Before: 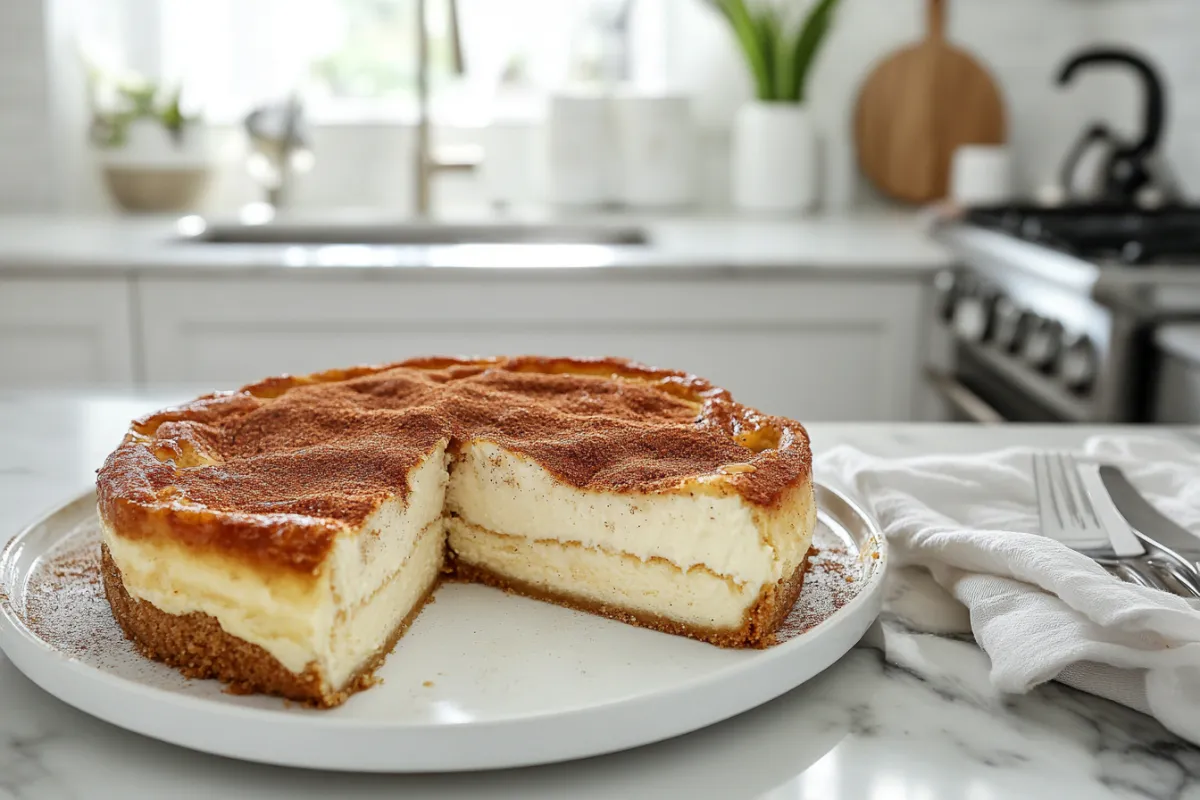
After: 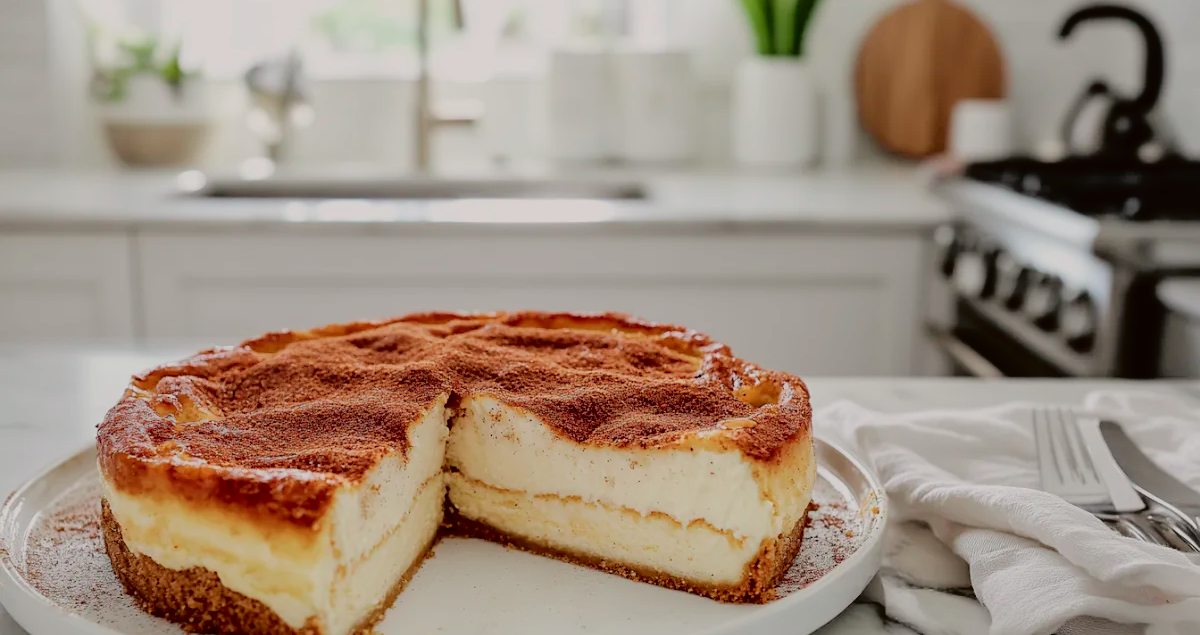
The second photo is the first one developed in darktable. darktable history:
crop and rotate: top 5.667%, bottom 14.937%
tone curve: curves: ch0 [(0, 0.013) (0.181, 0.074) (0.337, 0.304) (0.498, 0.485) (0.78, 0.742) (0.993, 0.954)]; ch1 [(0, 0) (0.294, 0.184) (0.359, 0.34) (0.362, 0.35) (0.43, 0.41) (0.469, 0.463) (0.495, 0.502) (0.54, 0.563) (0.612, 0.641) (1, 1)]; ch2 [(0, 0) (0.44, 0.437) (0.495, 0.502) (0.524, 0.534) (0.557, 0.56) (0.634, 0.654) (0.728, 0.722) (1, 1)], color space Lab, independent channels, preserve colors none
filmic rgb: white relative exposure 3.8 EV, hardness 4.35
